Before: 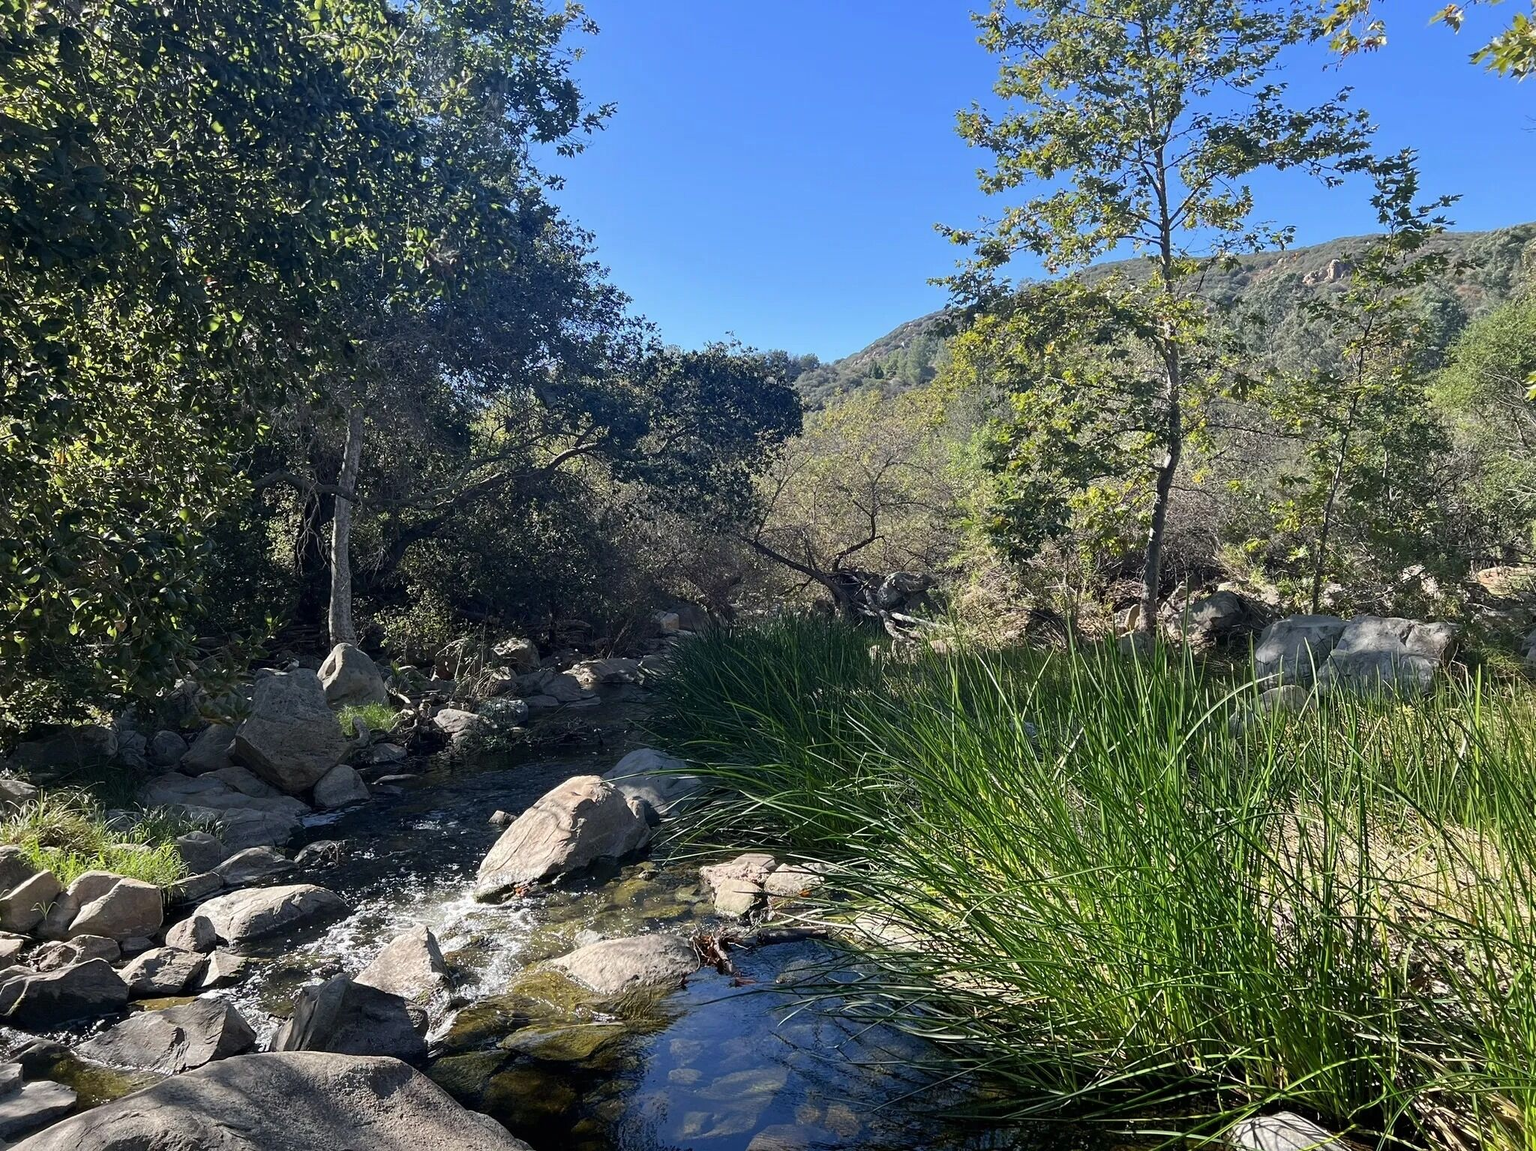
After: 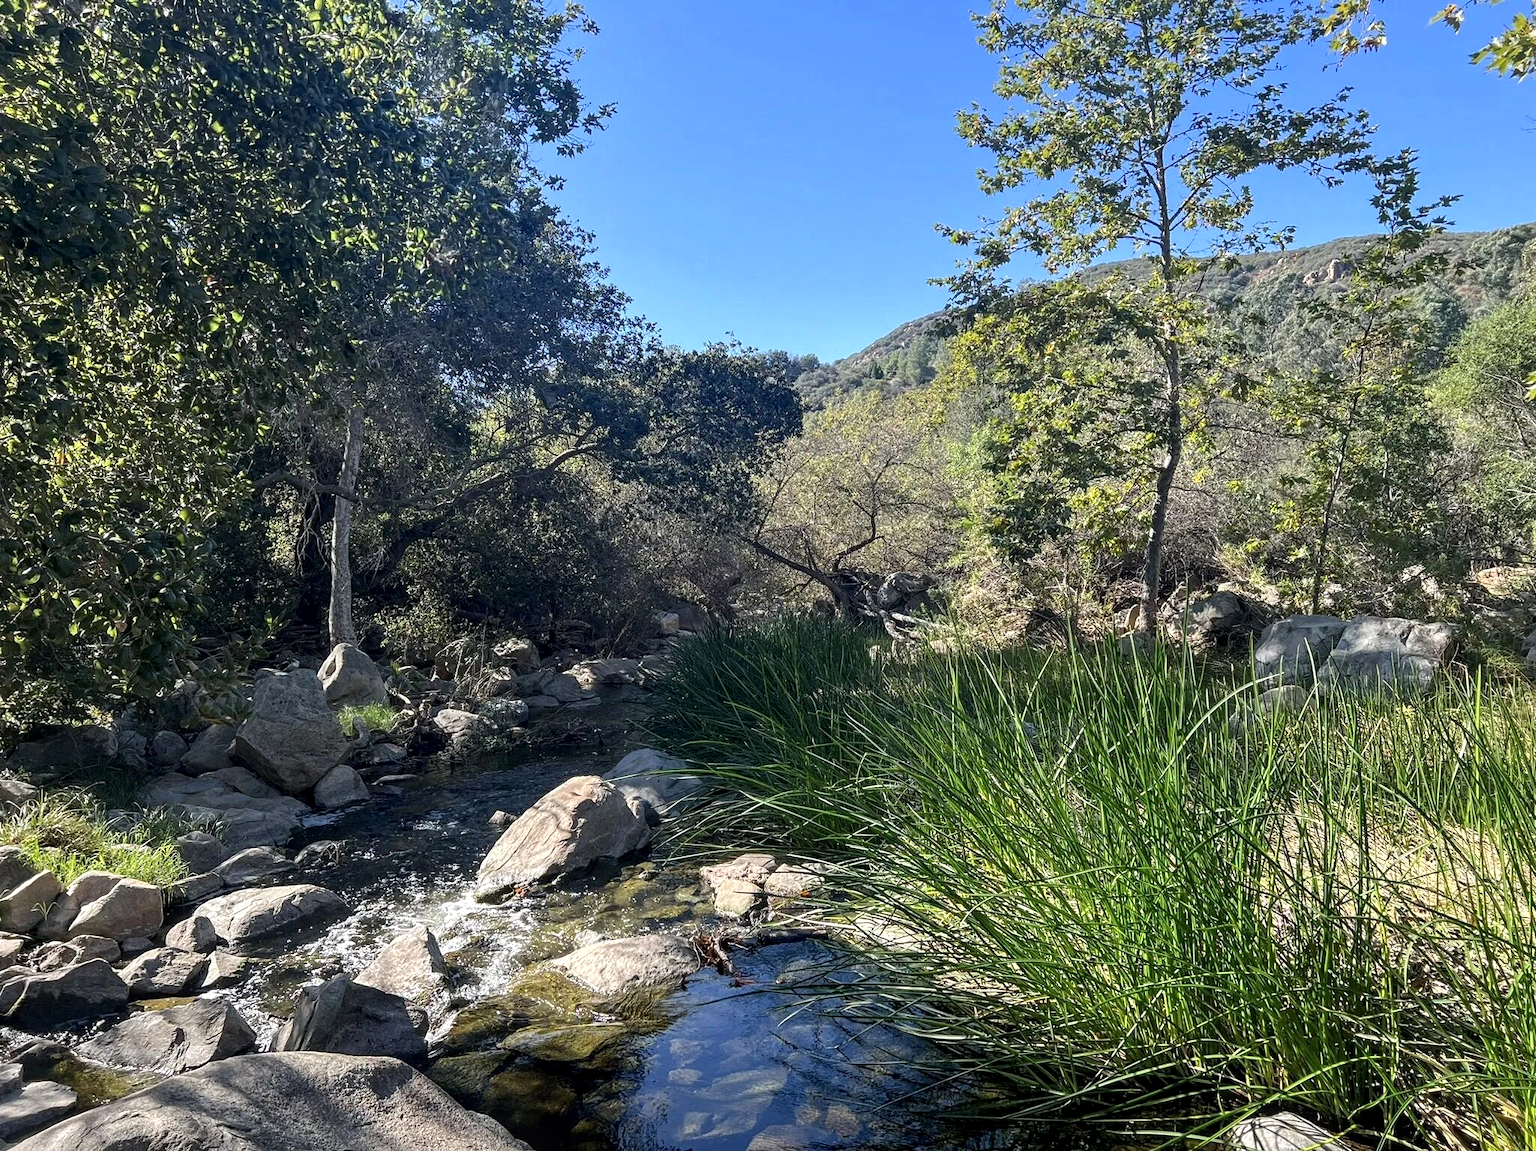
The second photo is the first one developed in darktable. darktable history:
local contrast: detail 130%
exposure: exposure 0.236 EV, compensate highlight preservation false
